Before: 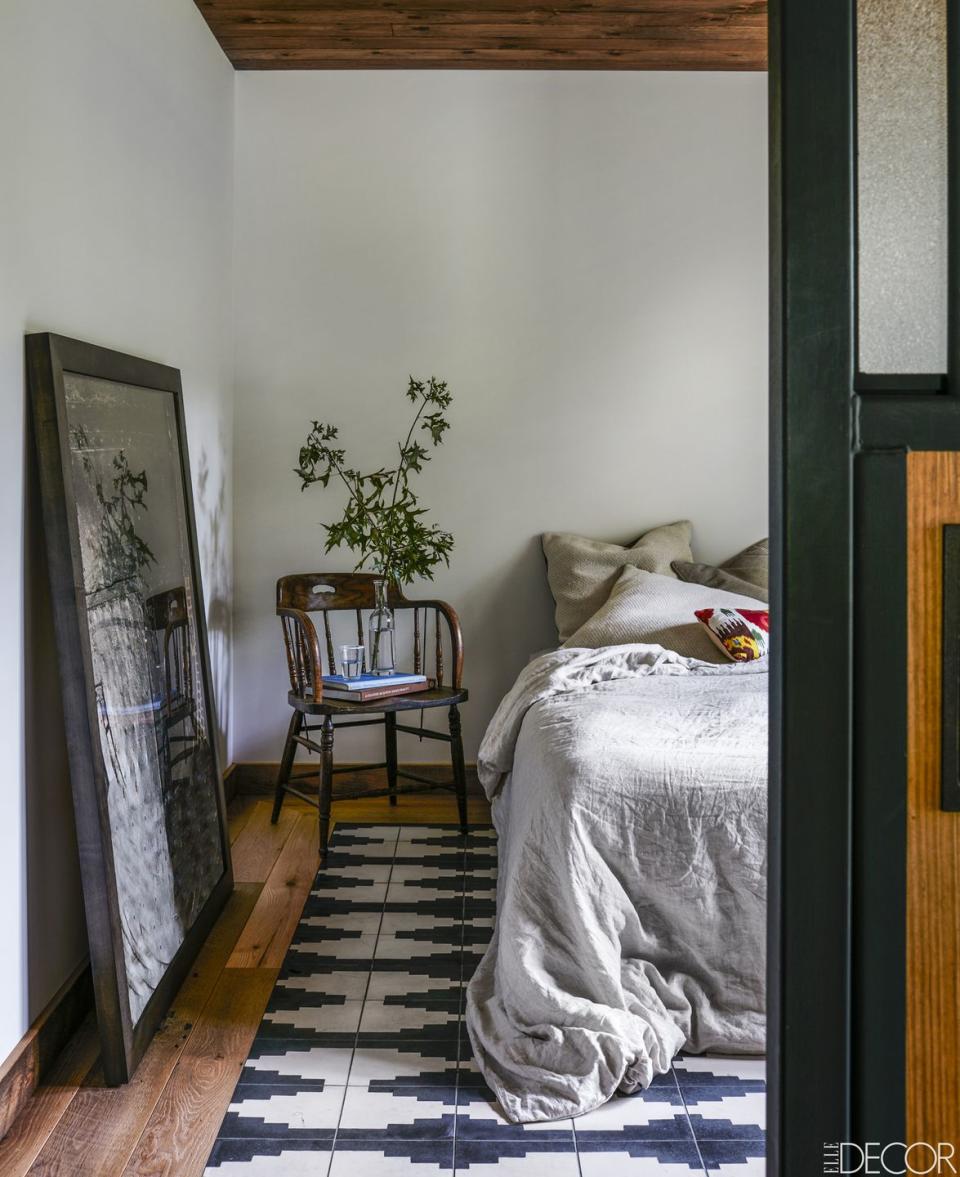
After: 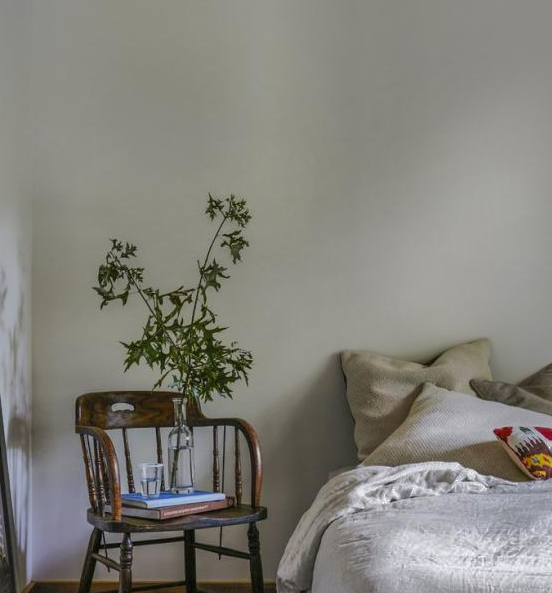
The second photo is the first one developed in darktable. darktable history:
crop: left 20.939%, top 15.544%, right 21.513%, bottom 33.997%
shadows and highlights: shadows 38.02, highlights -73.92
